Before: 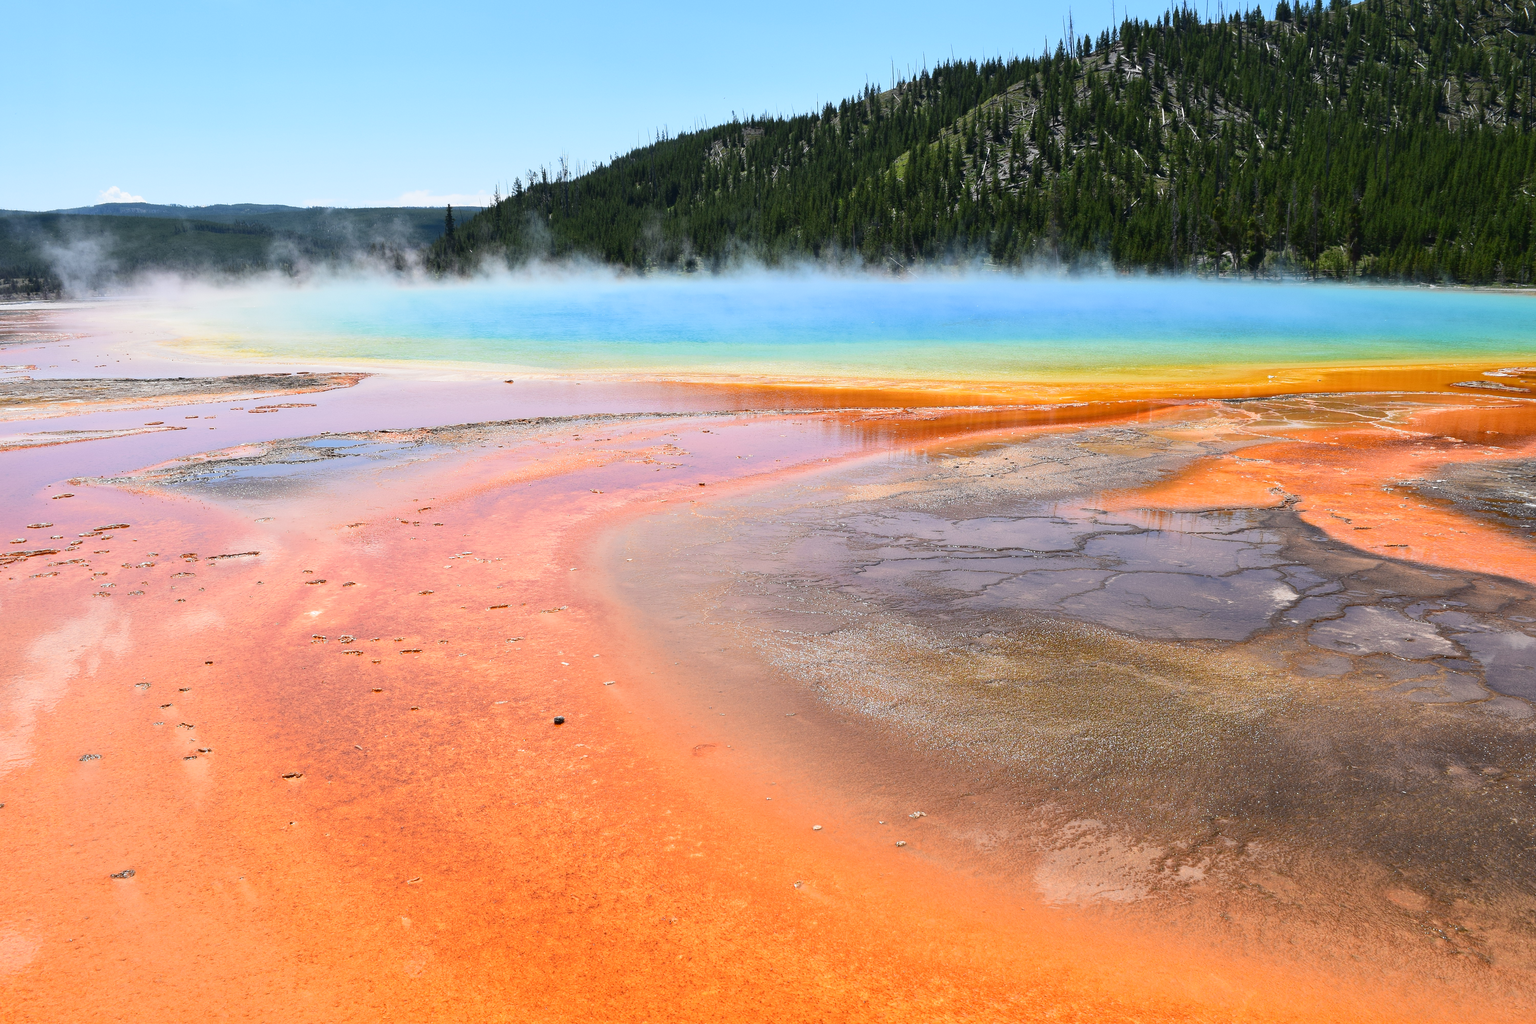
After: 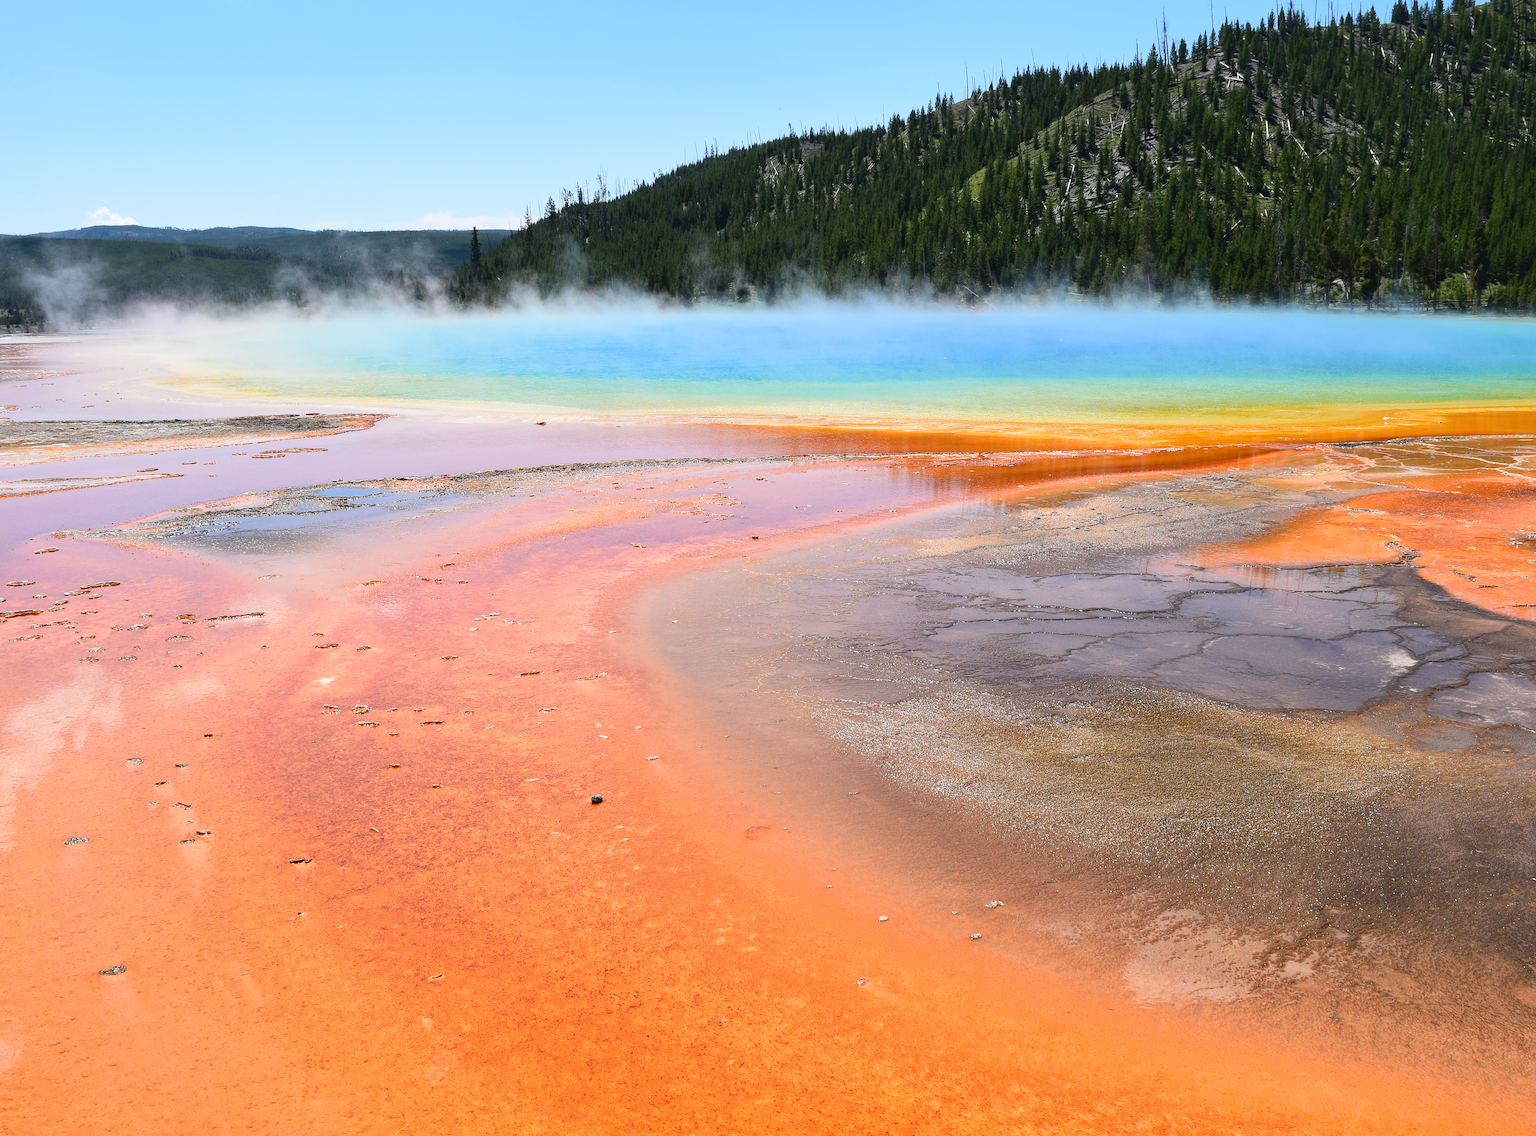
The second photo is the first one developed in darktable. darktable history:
crop and rotate: left 1.404%, right 8.455%
